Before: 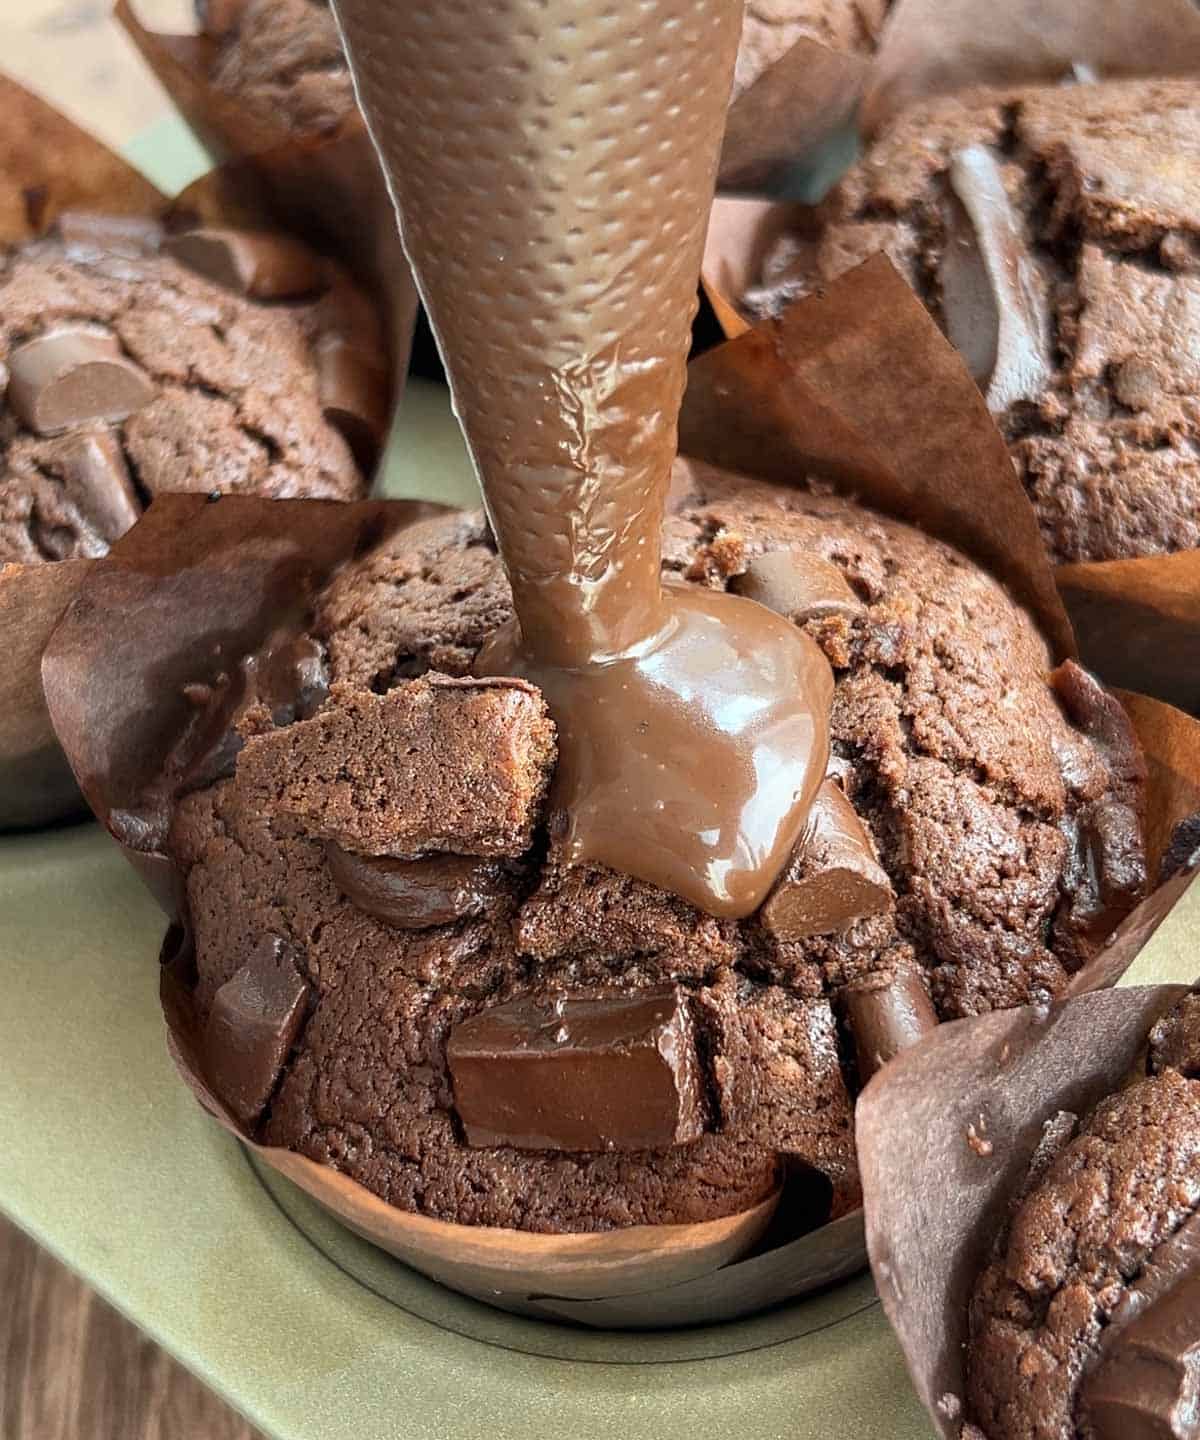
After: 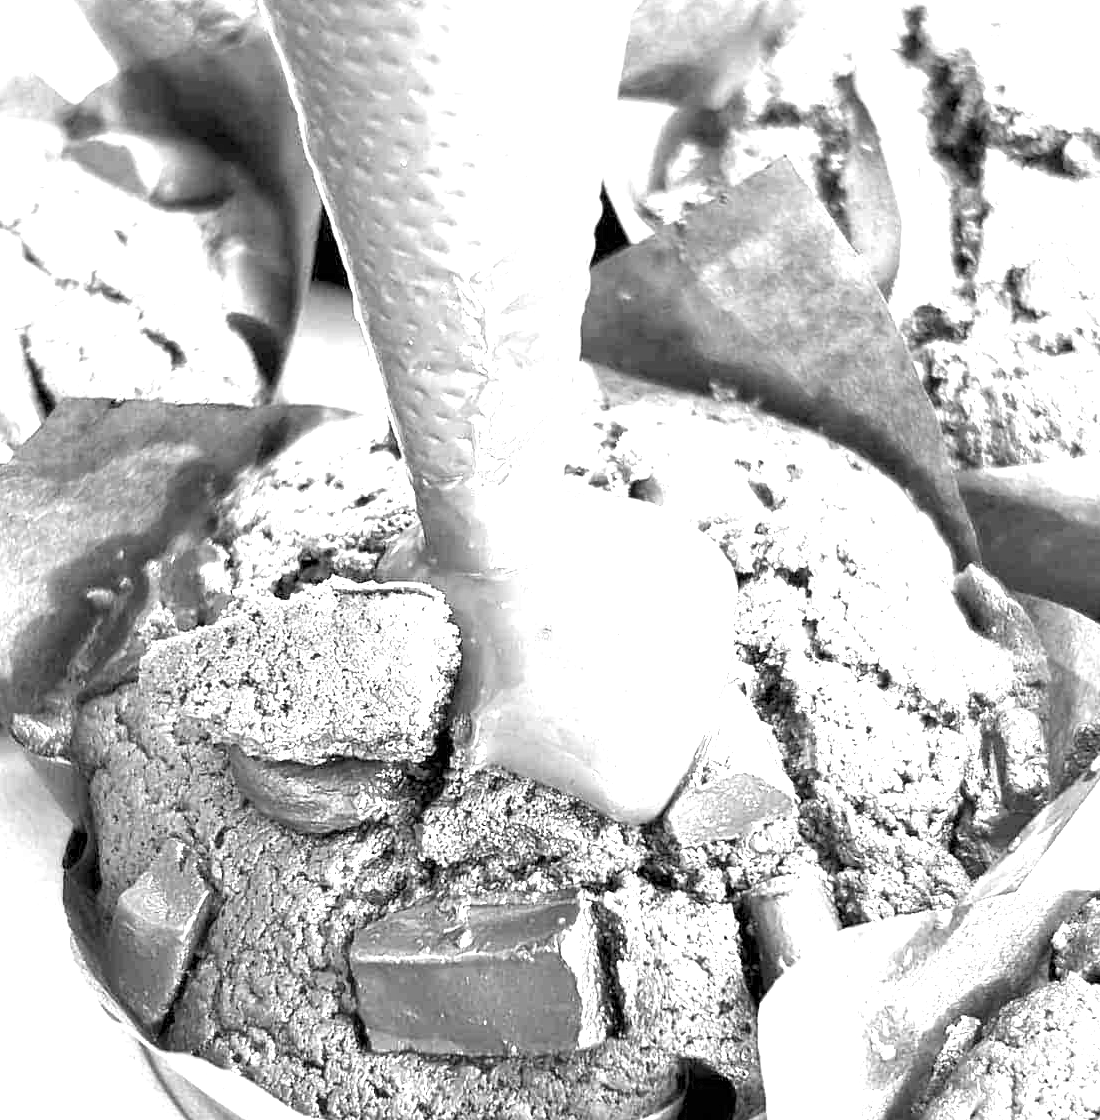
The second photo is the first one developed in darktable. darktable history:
crop: left 8.155%, top 6.611%, bottom 15.385%
exposure: black level correction 0.001, exposure 2.607 EV, compensate exposure bias true, compensate highlight preservation false
monochrome: on, module defaults
